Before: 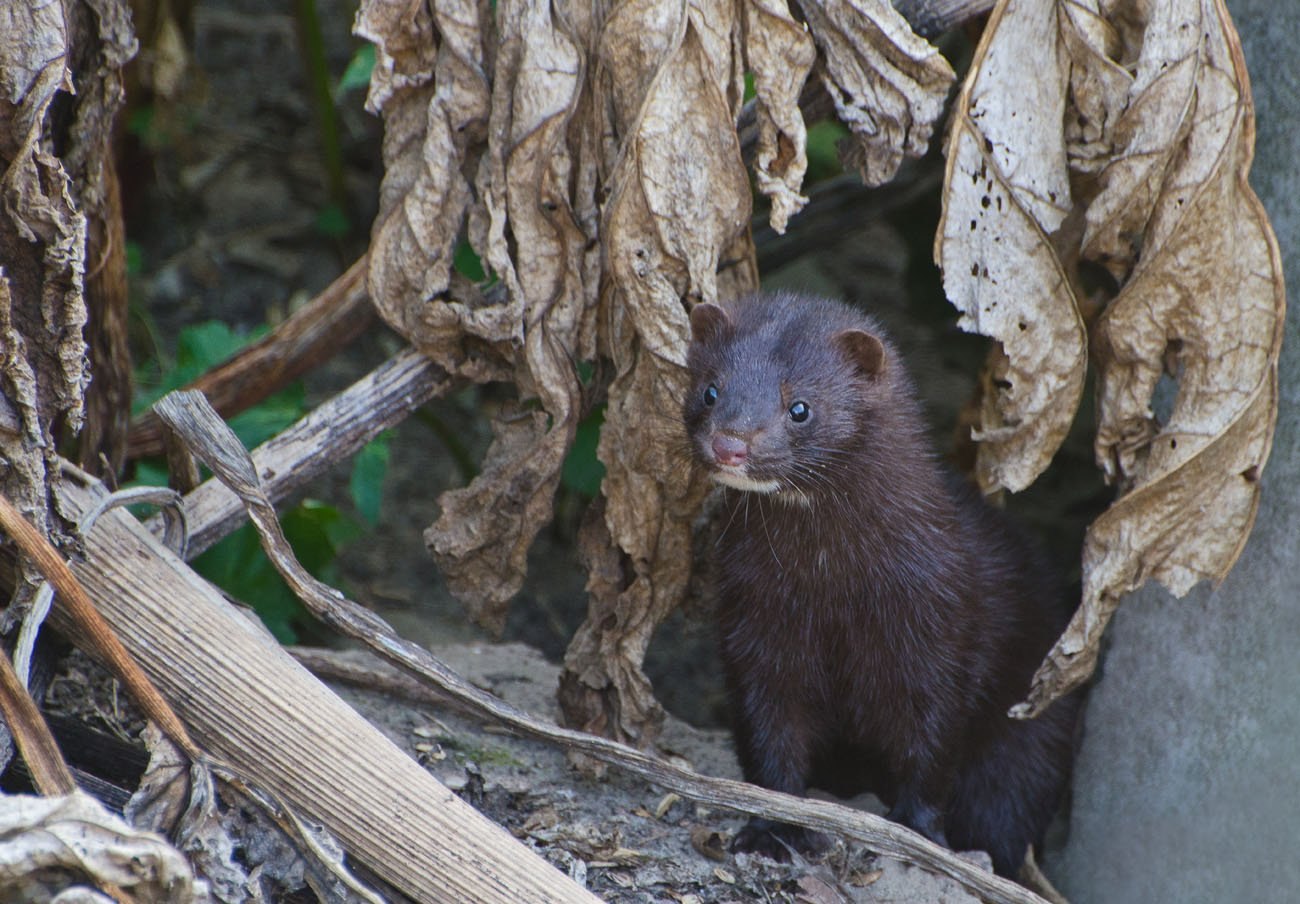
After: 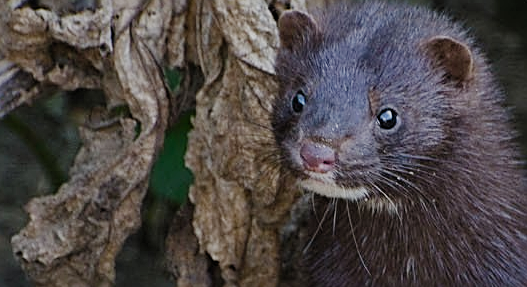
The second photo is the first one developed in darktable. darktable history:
filmic rgb: black relative exposure -7.65 EV, white relative exposure 4.56 EV, hardness 3.61, preserve chrominance no, color science v5 (2021)
crop: left 31.761%, top 32.498%, right 27.631%, bottom 35.732%
sharpen: radius 2.717, amount 0.657
